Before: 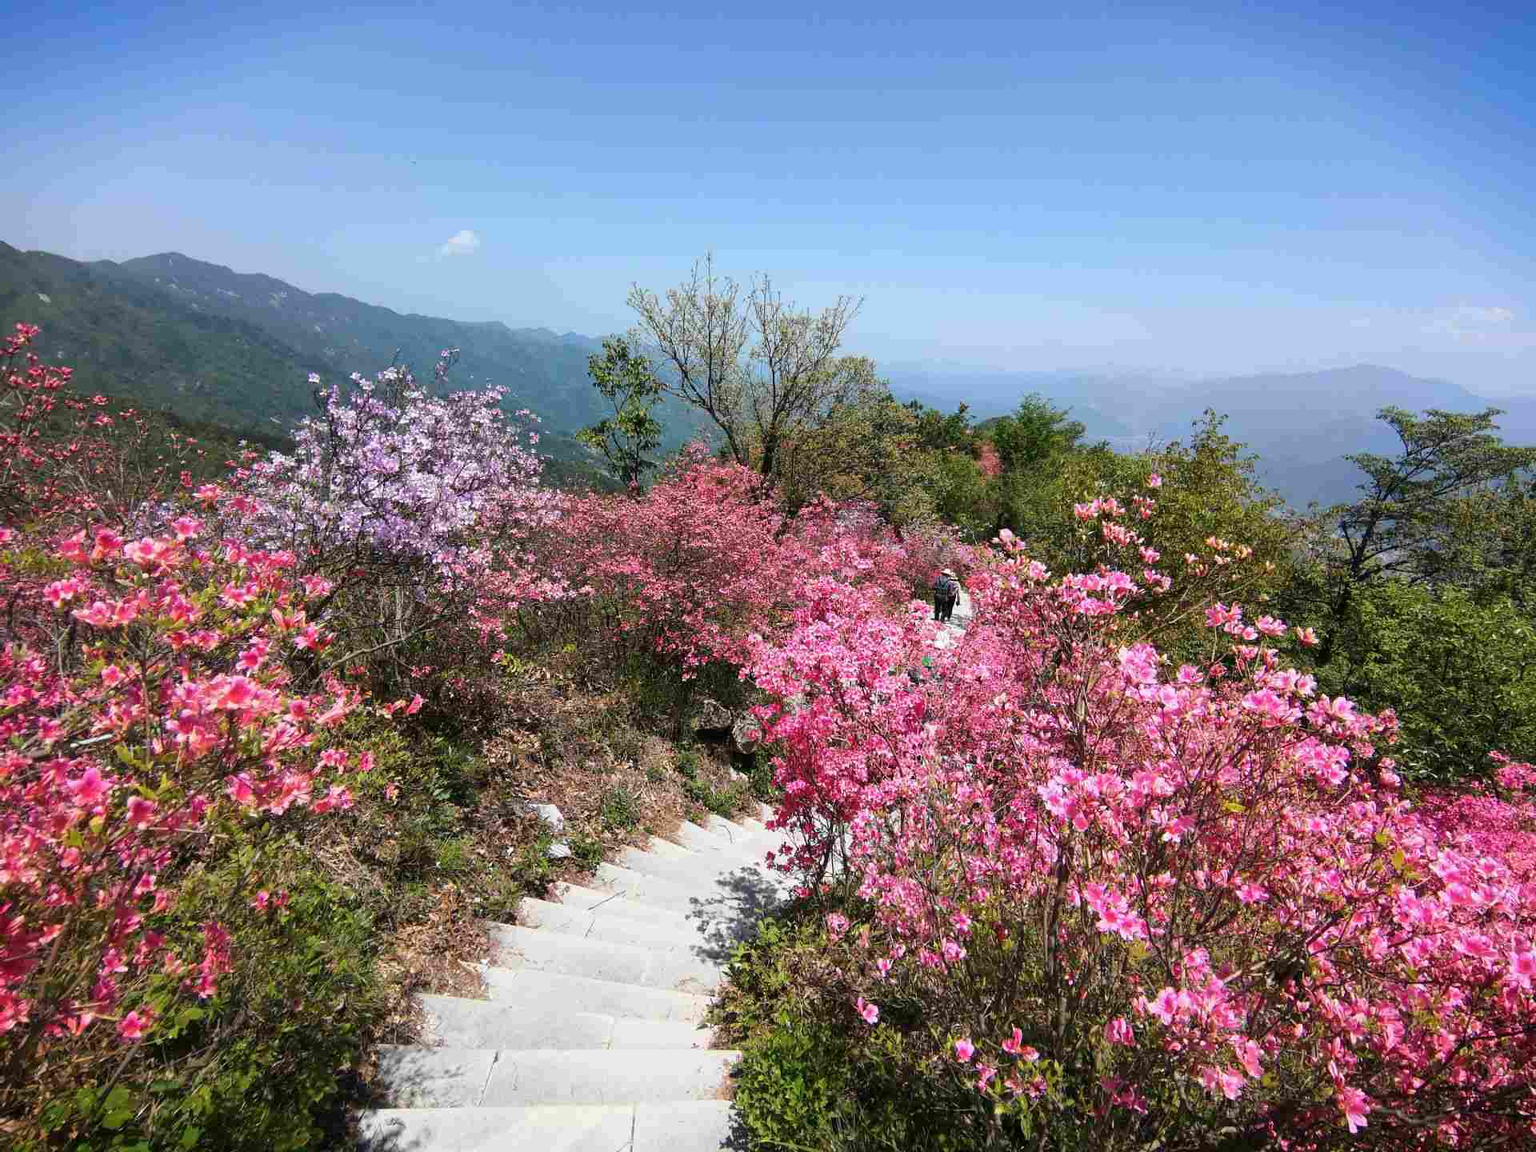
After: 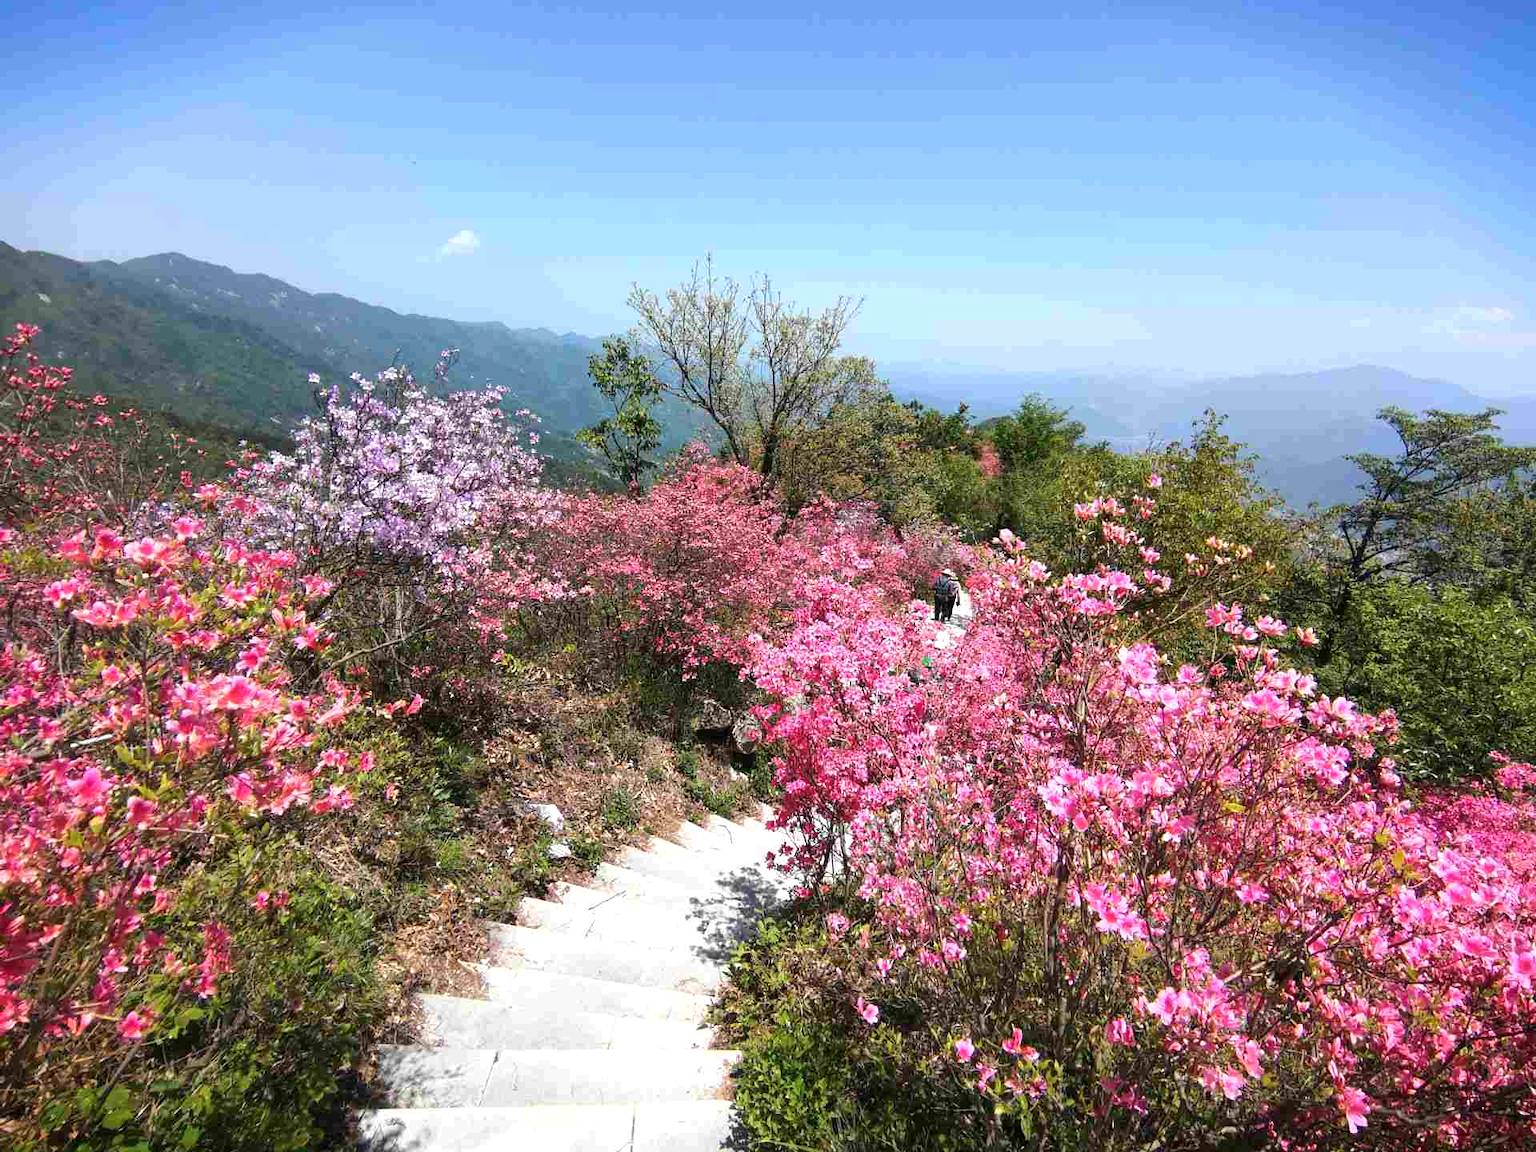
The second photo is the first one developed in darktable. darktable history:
exposure: exposure 0.378 EV, compensate highlight preservation false
